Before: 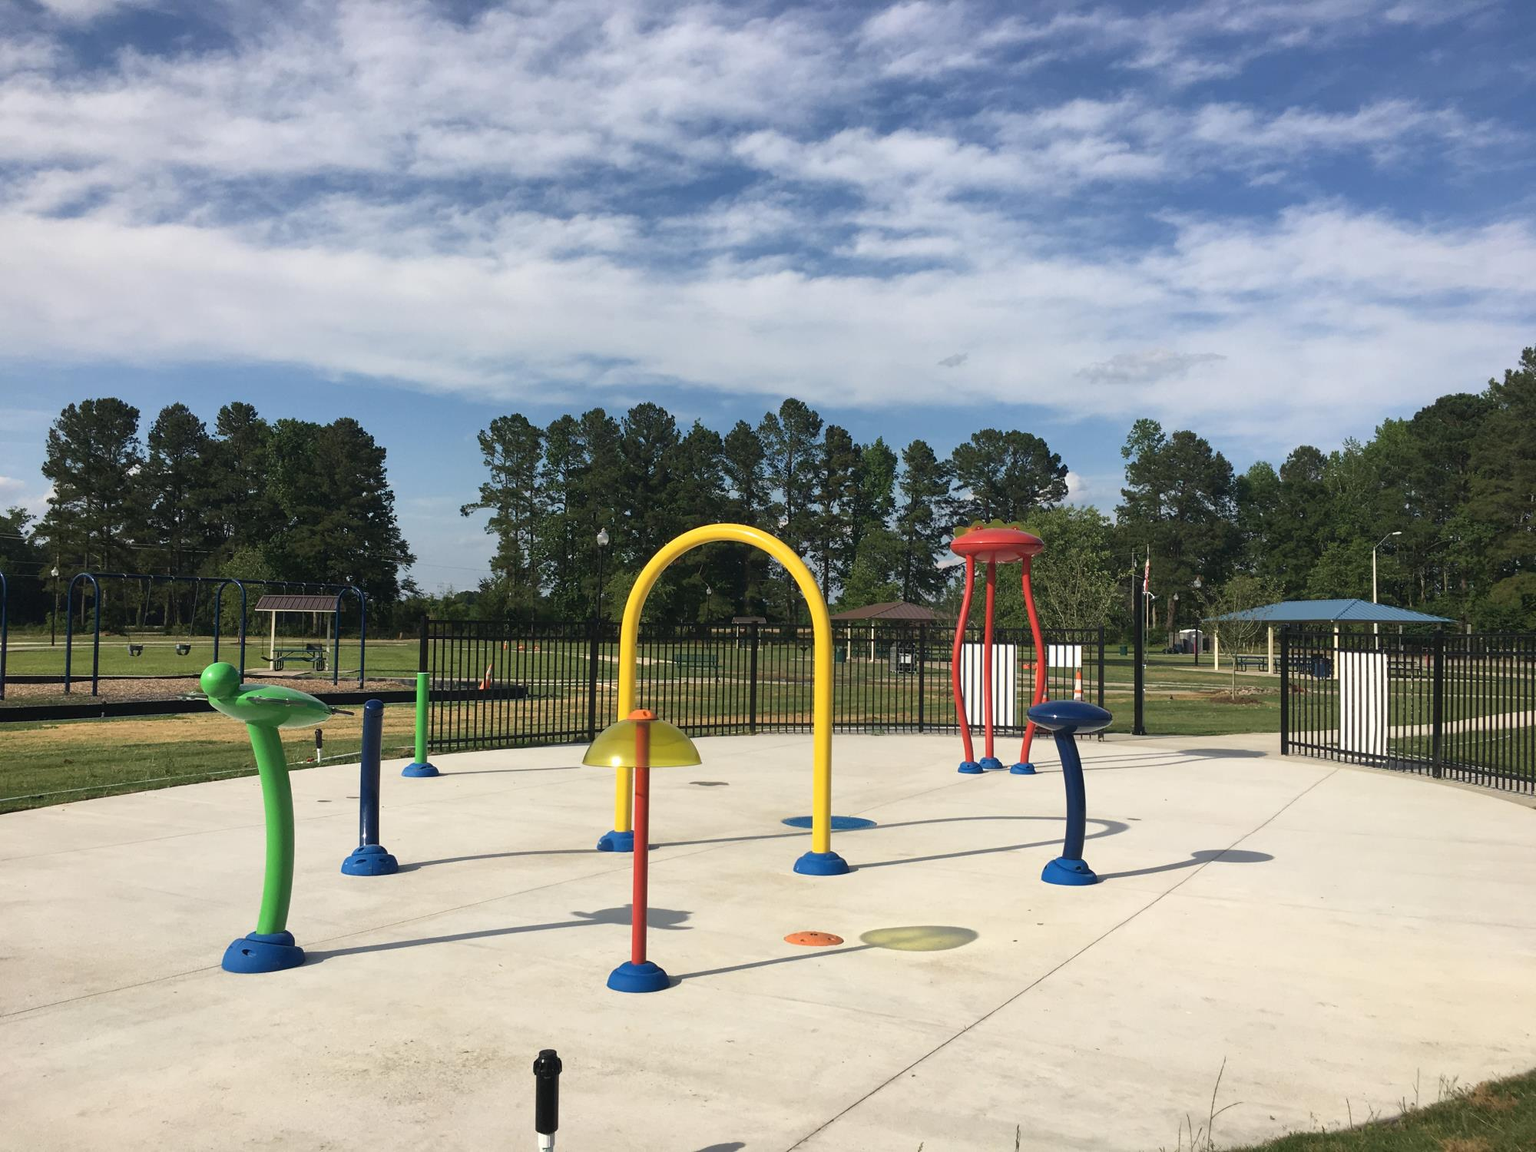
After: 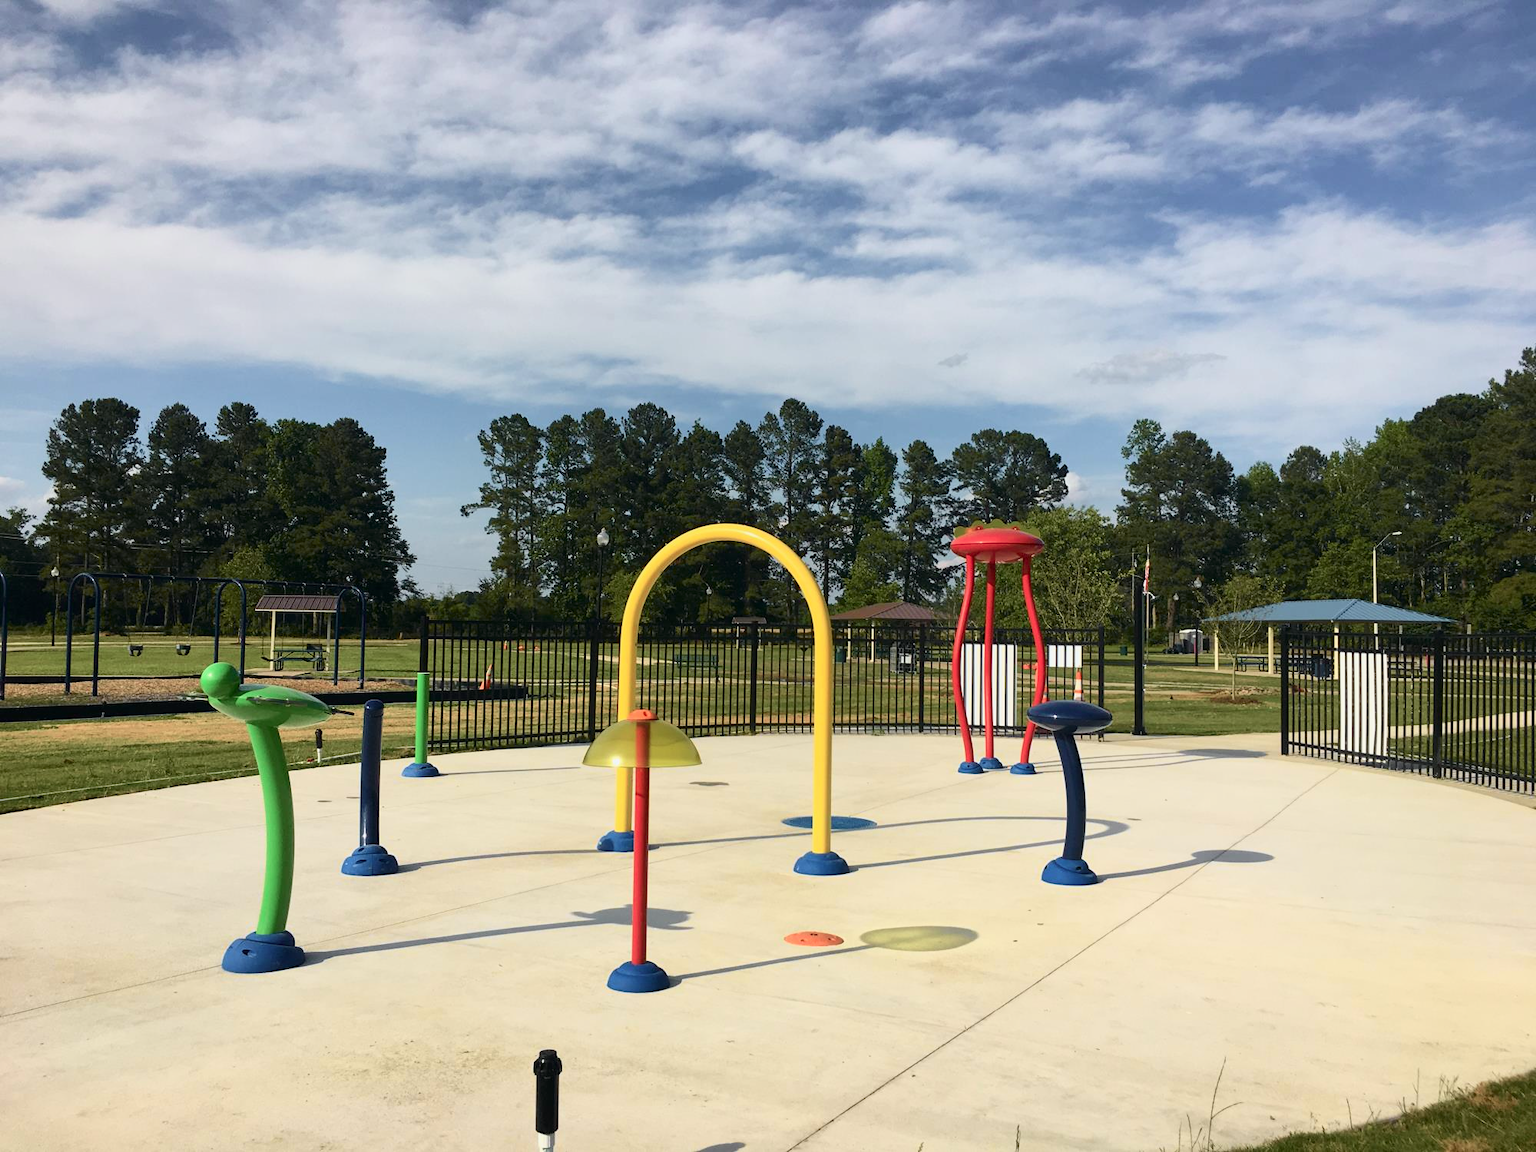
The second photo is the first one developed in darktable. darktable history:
tone curve: curves: ch0 [(0, 0) (0.058, 0.027) (0.214, 0.183) (0.304, 0.288) (0.51, 0.549) (0.658, 0.7) (0.741, 0.775) (0.844, 0.866) (0.986, 0.957)]; ch1 [(0, 0) (0.172, 0.123) (0.312, 0.296) (0.437, 0.429) (0.471, 0.469) (0.502, 0.5) (0.513, 0.515) (0.572, 0.603) (0.617, 0.653) (0.68, 0.724) (0.889, 0.924) (1, 1)]; ch2 [(0, 0) (0.411, 0.424) (0.489, 0.49) (0.502, 0.5) (0.517, 0.519) (0.549, 0.578) (0.604, 0.628) (0.693, 0.686) (1, 1)], color space Lab, independent channels, preserve colors none
